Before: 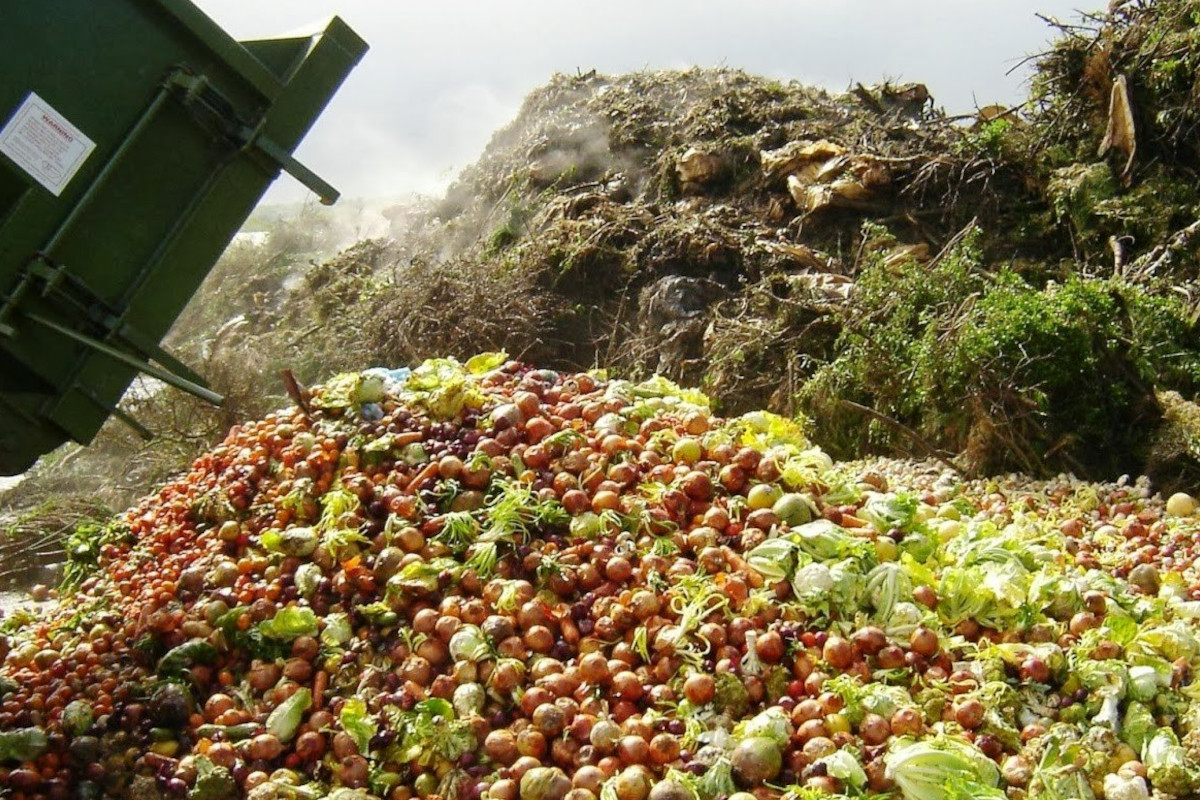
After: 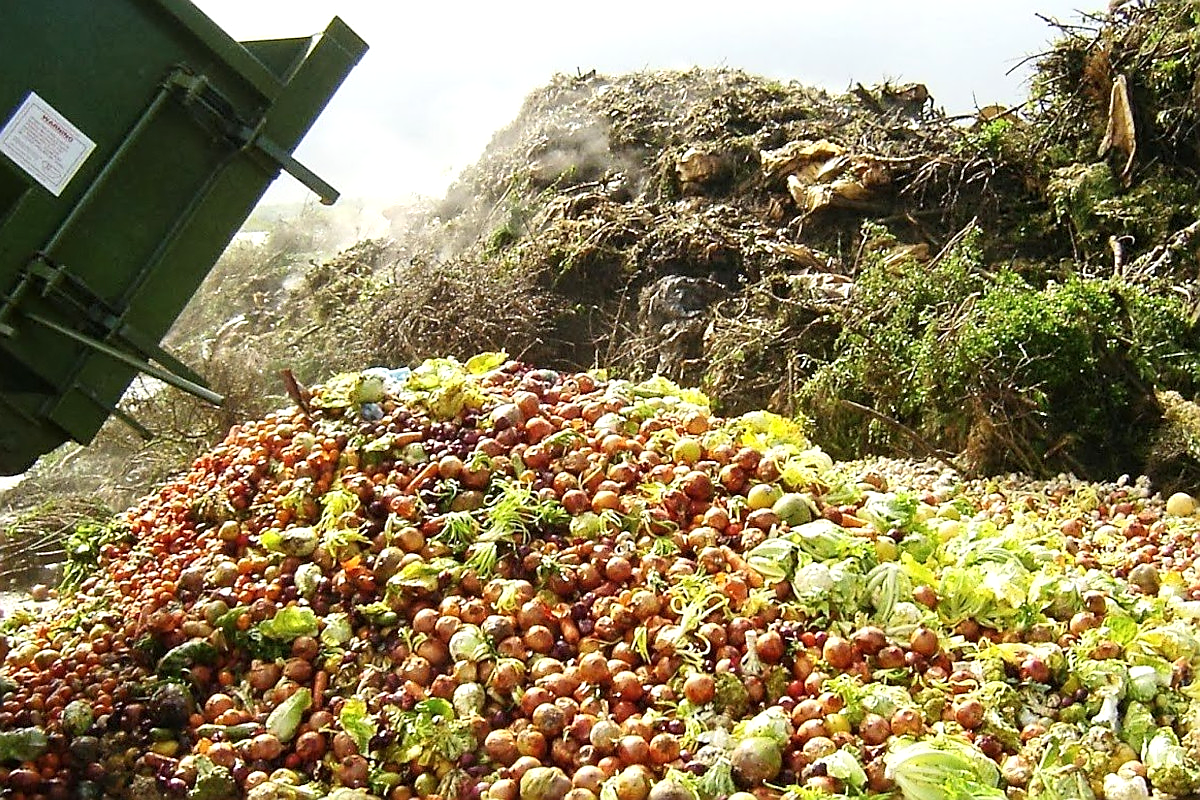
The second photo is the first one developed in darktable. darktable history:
exposure: exposure 0.342 EV, compensate exposure bias true, compensate highlight preservation false
tone curve: curves: ch0 [(0, 0) (0.003, 0.003) (0.011, 0.012) (0.025, 0.026) (0.044, 0.046) (0.069, 0.072) (0.1, 0.104) (0.136, 0.141) (0.177, 0.185) (0.224, 0.234) (0.277, 0.289) (0.335, 0.349) (0.399, 0.415) (0.468, 0.488) (0.543, 0.566) (0.623, 0.649) (0.709, 0.739) (0.801, 0.834) (0.898, 0.923) (1, 1)], color space Lab, independent channels, preserve colors none
sharpen: radius 1.405, amount 1.258, threshold 0.793
